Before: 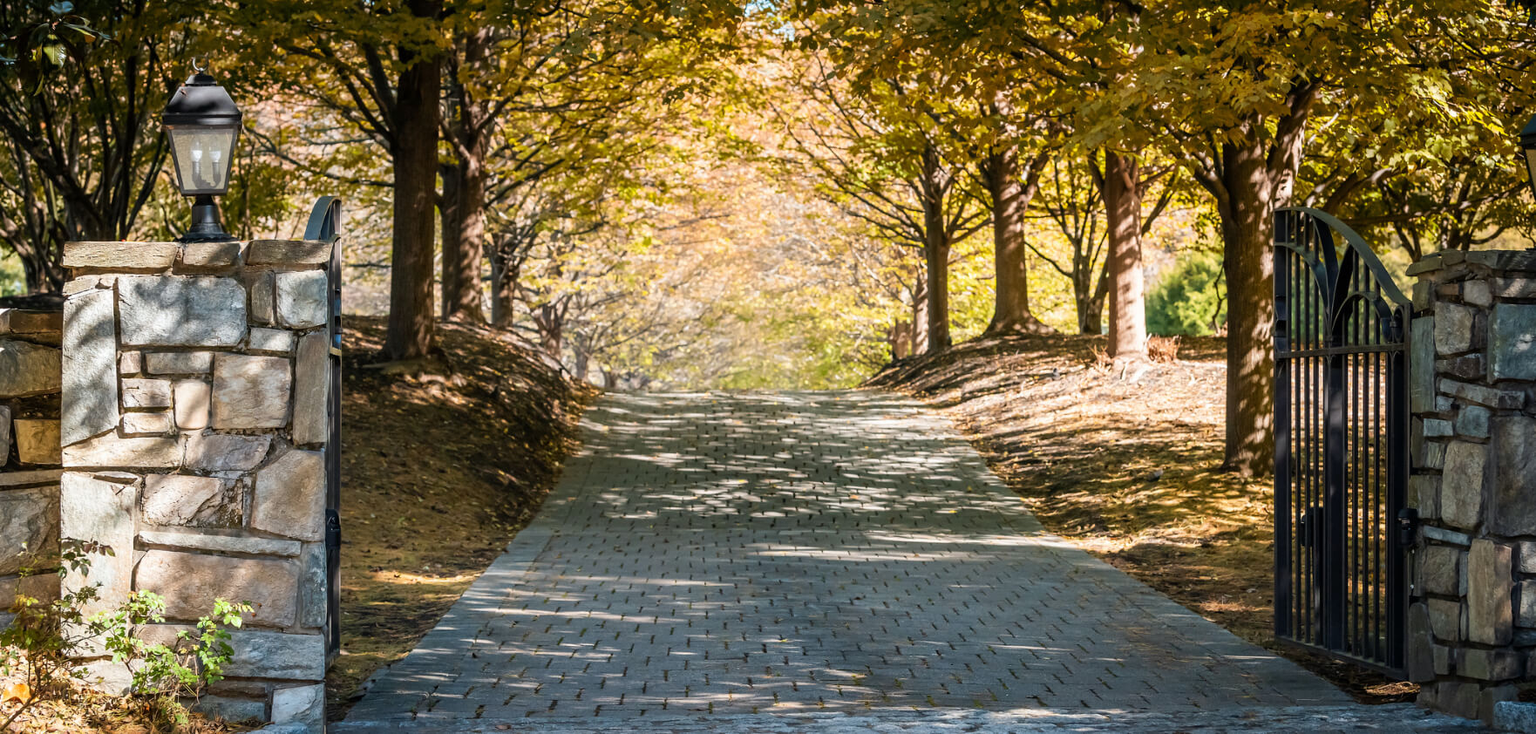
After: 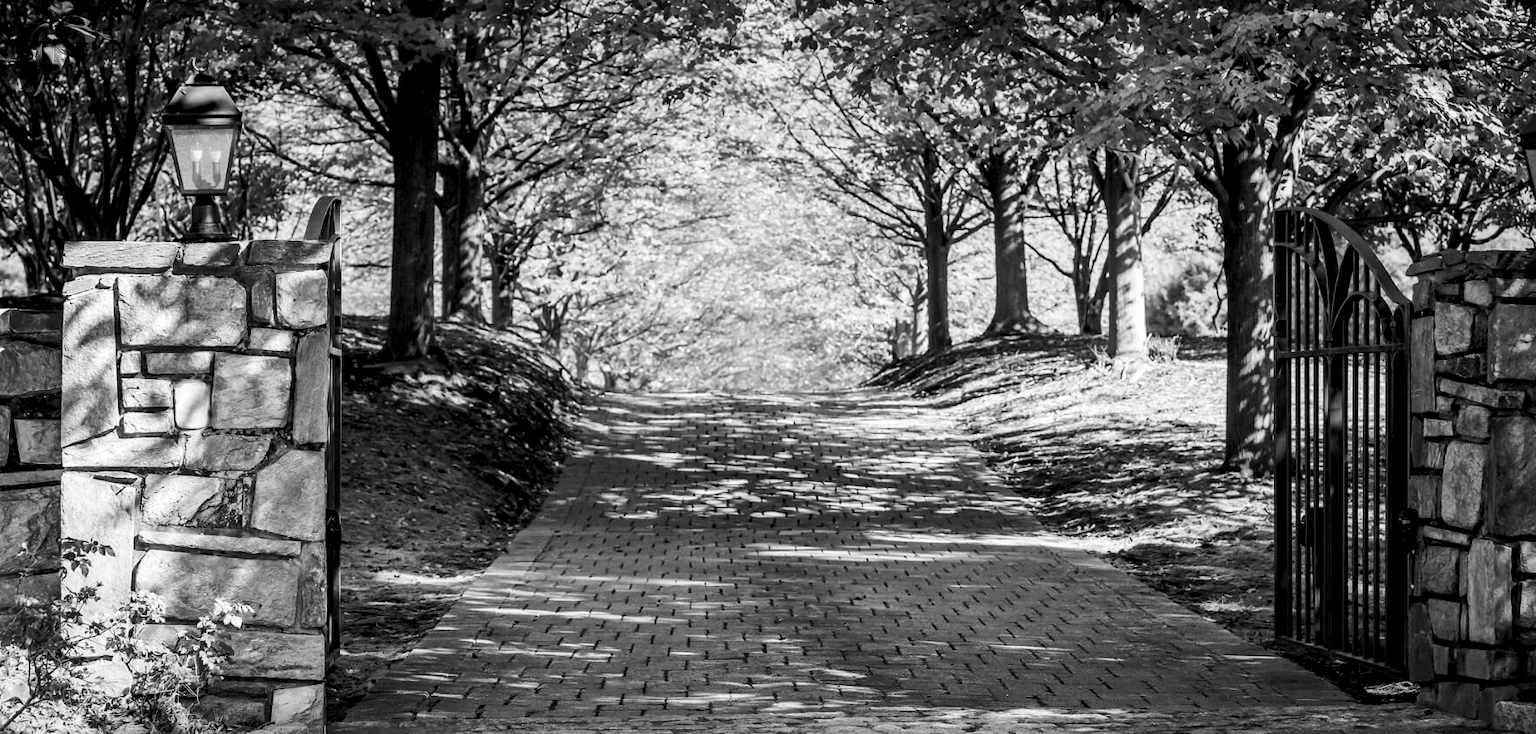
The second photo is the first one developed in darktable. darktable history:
monochrome: a 1.94, b -0.638
local contrast: mode bilateral grid, contrast 25, coarseness 47, detail 151%, midtone range 0.2
tone curve: curves: ch0 [(0, 0) (0.068, 0.031) (0.175, 0.132) (0.337, 0.304) (0.498, 0.511) (0.748, 0.762) (0.993, 0.954)]; ch1 [(0, 0) (0.294, 0.184) (0.359, 0.34) (0.362, 0.35) (0.43, 0.41) (0.469, 0.453) (0.495, 0.489) (0.54, 0.563) (0.612, 0.641) (1, 1)]; ch2 [(0, 0) (0.431, 0.419) (0.495, 0.502) (0.524, 0.534) (0.557, 0.56) (0.634, 0.654) (0.728, 0.722) (1, 1)], color space Lab, independent channels, preserve colors none
